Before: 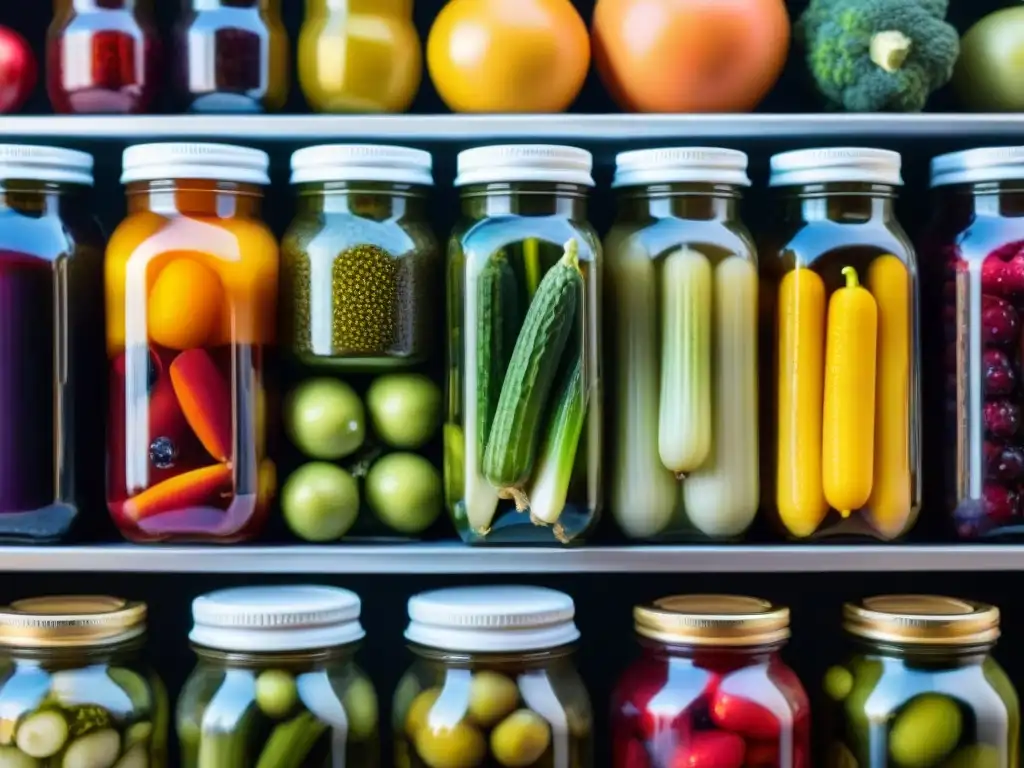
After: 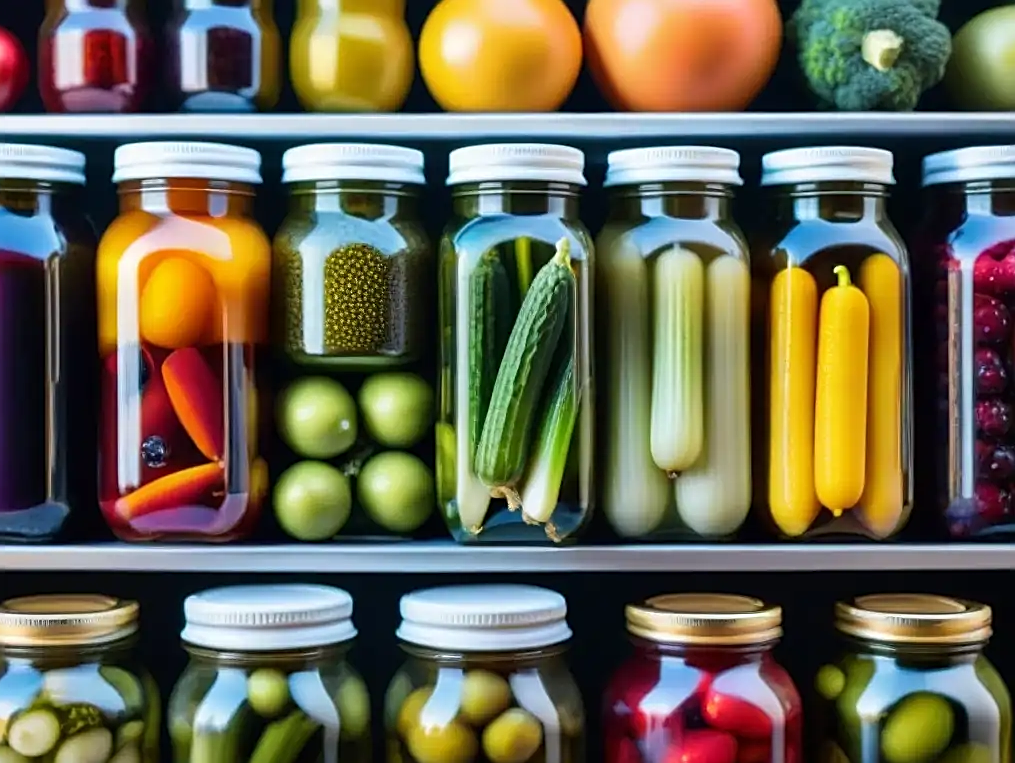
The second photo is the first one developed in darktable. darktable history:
crop and rotate: left 0.791%, top 0.132%, bottom 0.395%
sharpen: on, module defaults
